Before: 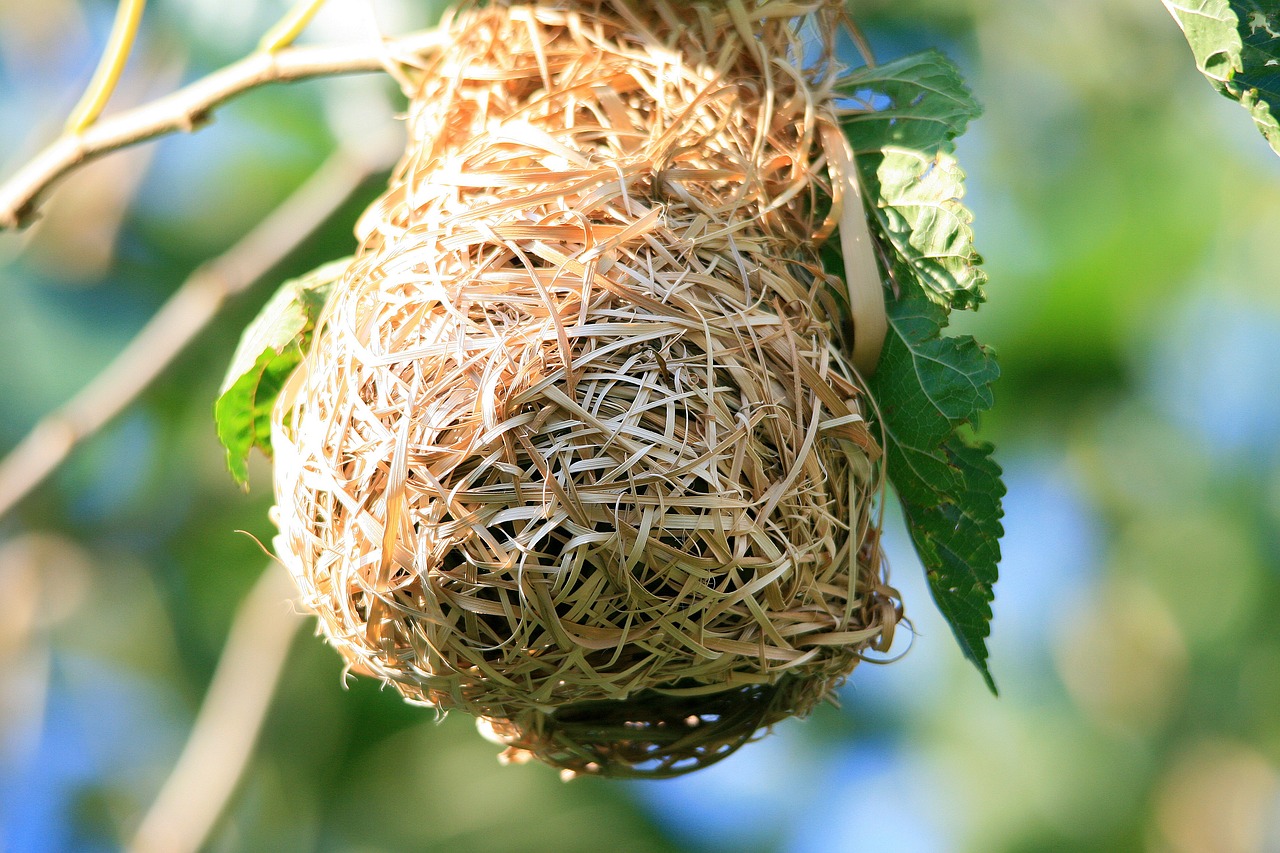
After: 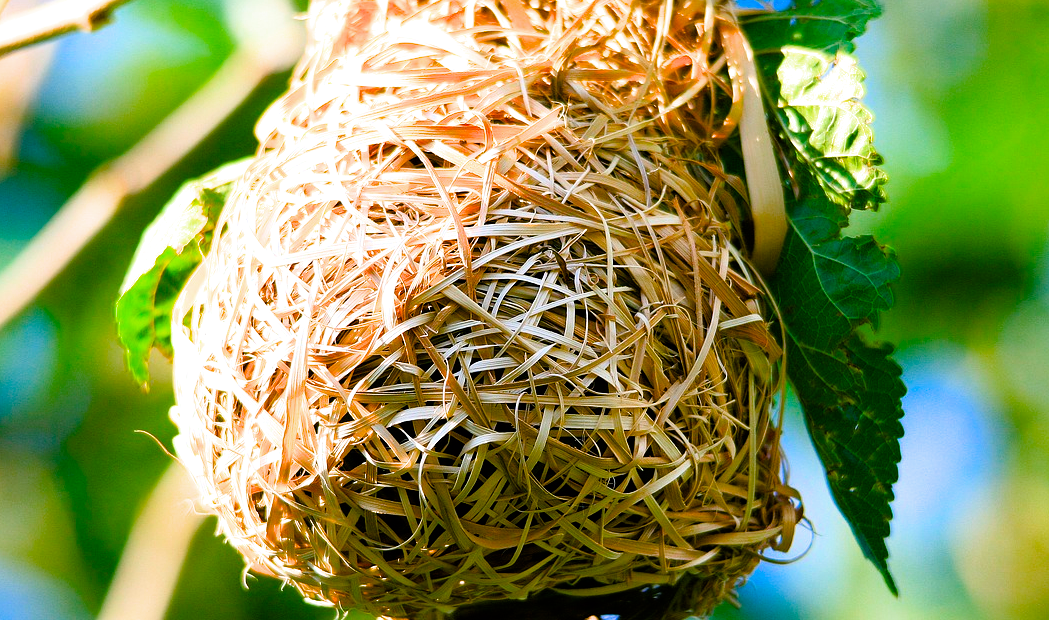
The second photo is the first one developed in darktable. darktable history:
filmic rgb: white relative exposure 2.45 EV, hardness 6.33
color balance rgb: perceptual saturation grading › global saturation 20%, perceptual saturation grading › highlights -25%, perceptual saturation grading › shadows 50.52%, global vibrance 40.24%
crop: left 7.856%, top 11.836%, right 10.12%, bottom 15.387%
vibrance: vibrance 78%
color balance: lift [1, 1, 0.999, 1.001], gamma [1, 1.003, 1.005, 0.995], gain [1, 0.992, 0.988, 1.012], contrast 5%, output saturation 110%
